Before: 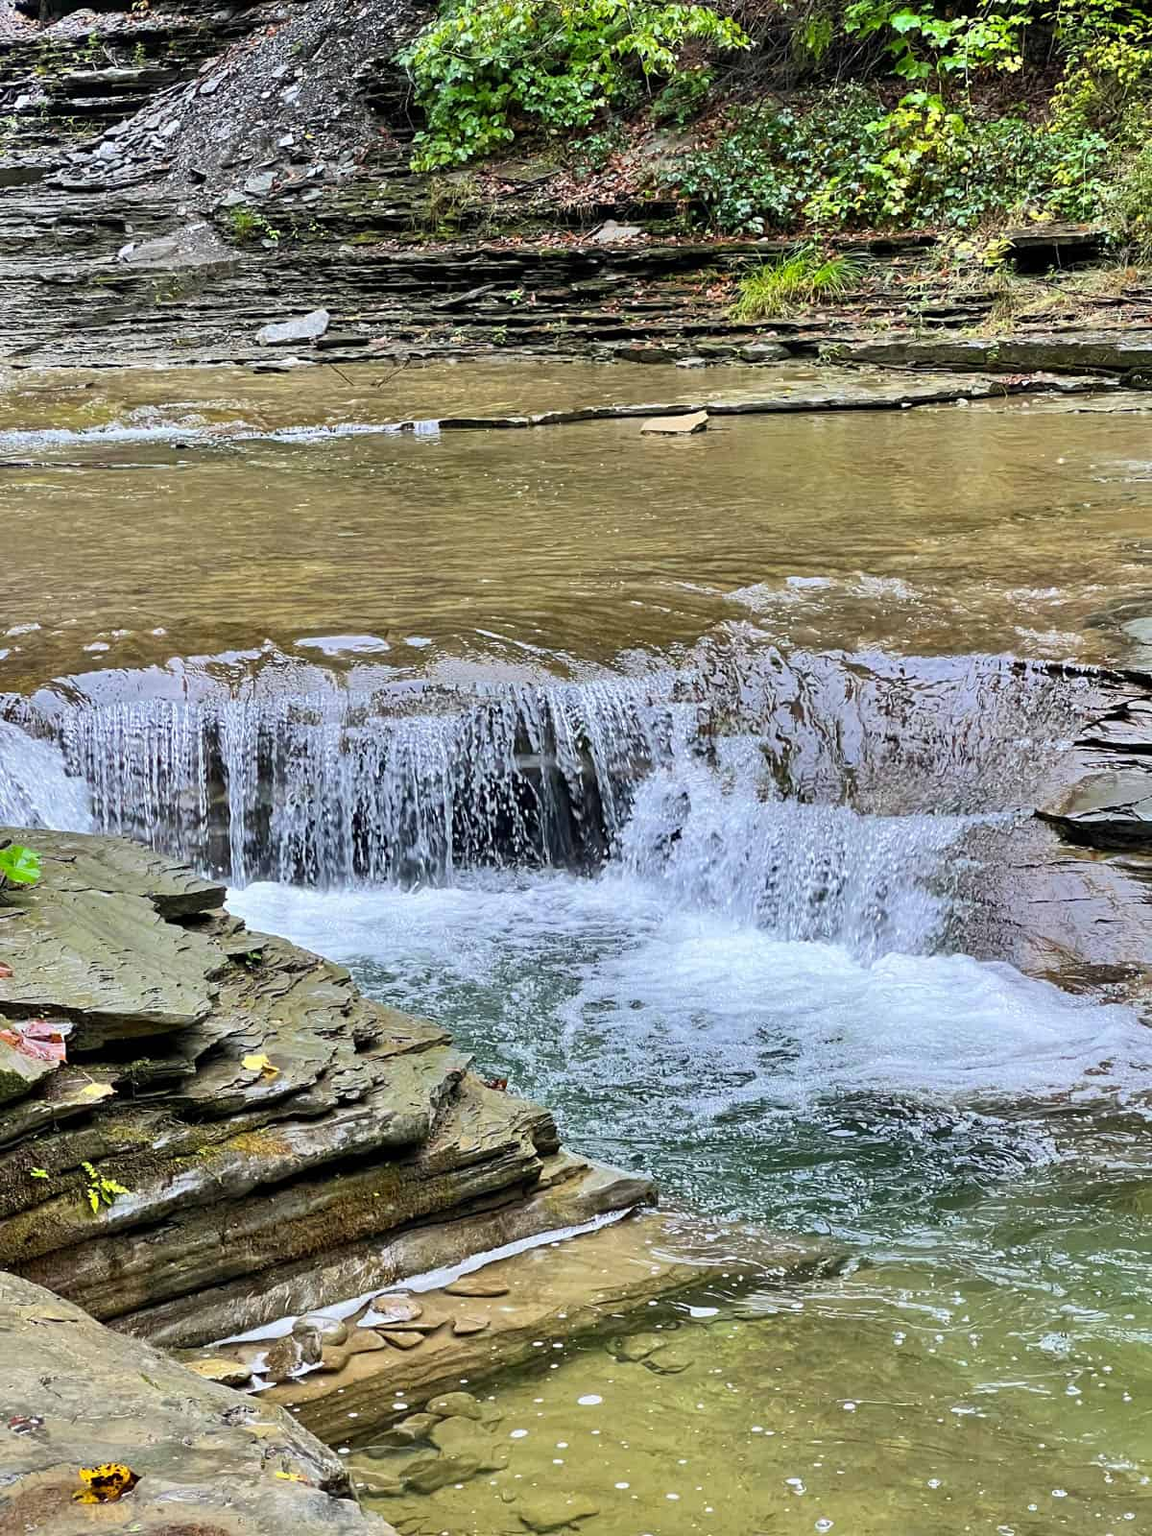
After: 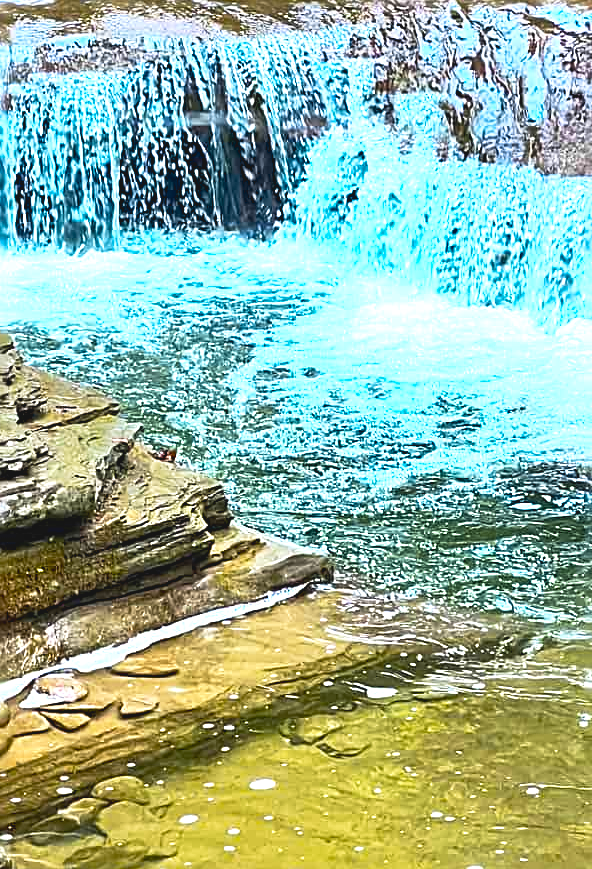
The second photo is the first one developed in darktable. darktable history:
color zones: curves: ch0 [(0.254, 0.492) (0.724, 0.62)]; ch1 [(0.25, 0.528) (0.719, 0.796)]; ch2 [(0, 0.472) (0.25, 0.5) (0.73, 0.184)]
crop: left 29.358%, top 42.159%, right 21.244%, bottom 3.47%
color balance rgb: global offset › luminance 0.5%, linear chroma grading › shadows 15.533%, perceptual saturation grading › global saturation 25.807%
tone equalizer: on, module defaults
exposure: exposure 0.56 EV, compensate highlight preservation false
tone curve: curves: ch0 [(0, 0.024) (0.119, 0.146) (0.474, 0.464) (0.718, 0.721) (0.817, 0.839) (1, 0.998)]; ch1 [(0, 0) (0.377, 0.416) (0.439, 0.451) (0.477, 0.477) (0.501, 0.503) (0.538, 0.544) (0.58, 0.602) (0.664, 0.676) (0.783, 0.804) (1, 1)]; ch2 [(0, 0) (0.38, 0.405) (0.463, 0.456) (0.498, 0.497) (0.524, 0.535) (0.578, 0.576) (0.648, 0.665) (1, 1)], preserve colors none
sharpen: radius 2.714, amount 0.669
